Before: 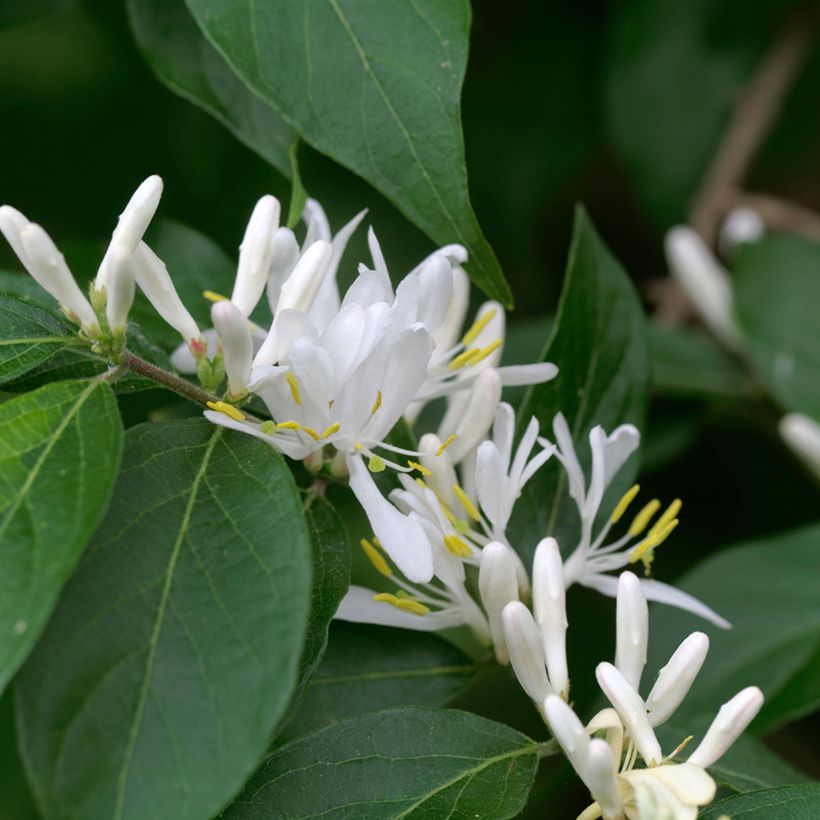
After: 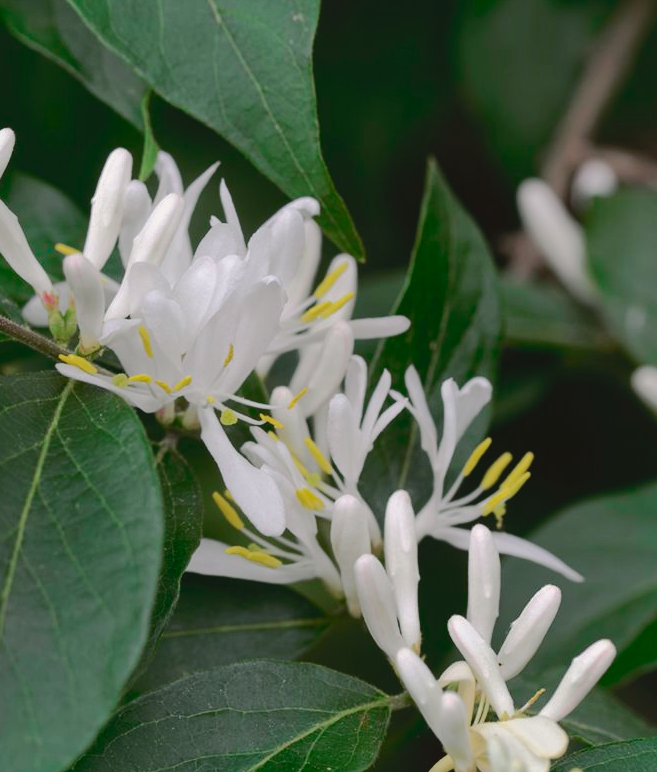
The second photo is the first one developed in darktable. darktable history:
crop and rotate: left 18.089%, top 5.738%, right 1.758%
shadows and highlights: on, module defaults
tone curve: curves: ch0 [(0, 0.032) (0.094, 0.08) (0.265, 0.208) (0.41, 0.417) (0.485, 0.524) (0.638, 0.673) (0.845, 0.828) (0.994, 0.964)]; ch1 [(0, 0) (0.161, 0.092) (0.37, 0.302) (0.437, 0.456) (0.469, 0.482) (0.498, 0.504) (0.576, 0.583) (0.644, 0.638) (0.725, 0.765) (1, 1)]; ch2 [(0, 0) (0.352, 0.403) (0.45, 0.469) (0.502, 0.504) (0.54, 0.521) (0.589, 0.576) (1, 1)], color space Lab, independent channels, preserve colors none
